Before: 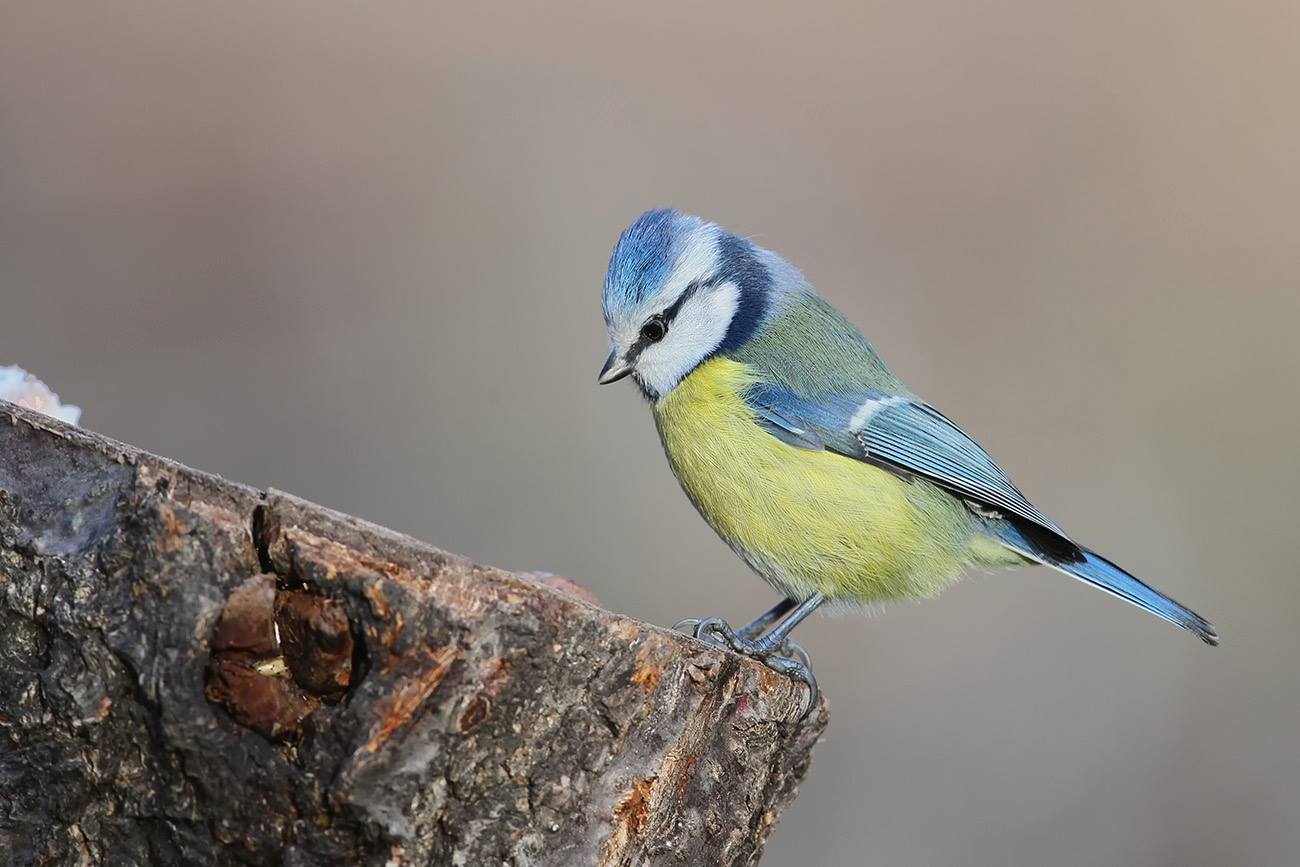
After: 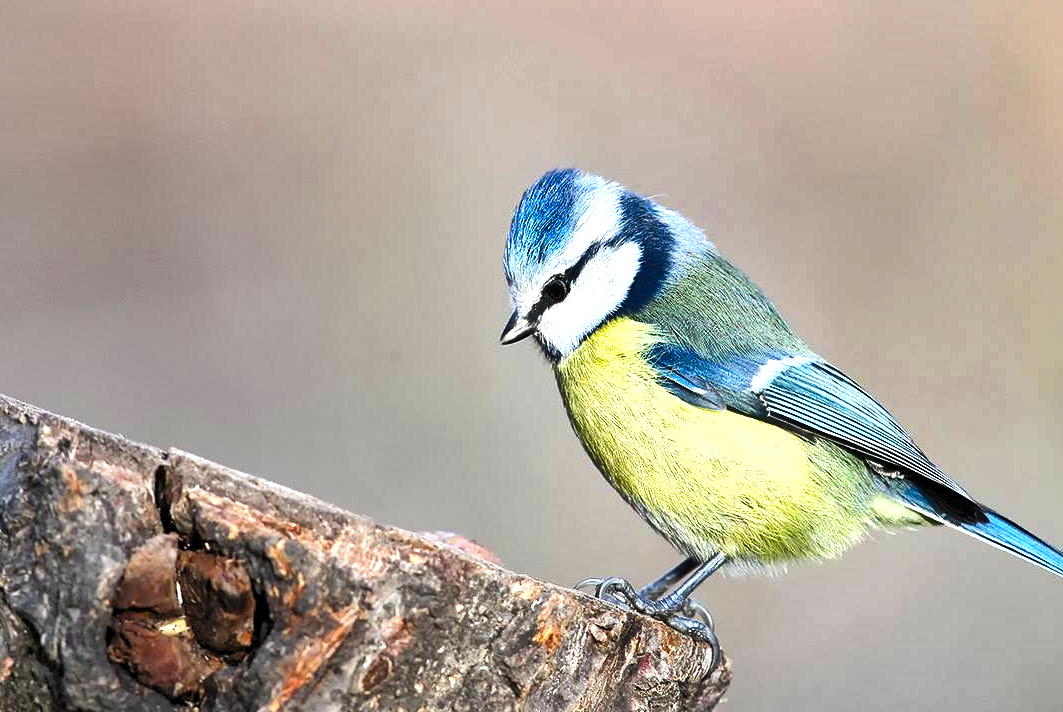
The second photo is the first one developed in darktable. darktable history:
levels: levels [0.073, 0.497, 0.972]
shadows and highlights: shadows 59.49, highlights -60.22, soften with gaussian
crop and rotate: left 7.569%, top 4.65%, right 10.633%, bottom 13.223%
exposure: exposure 1 EV, compensate highlight preservation false
